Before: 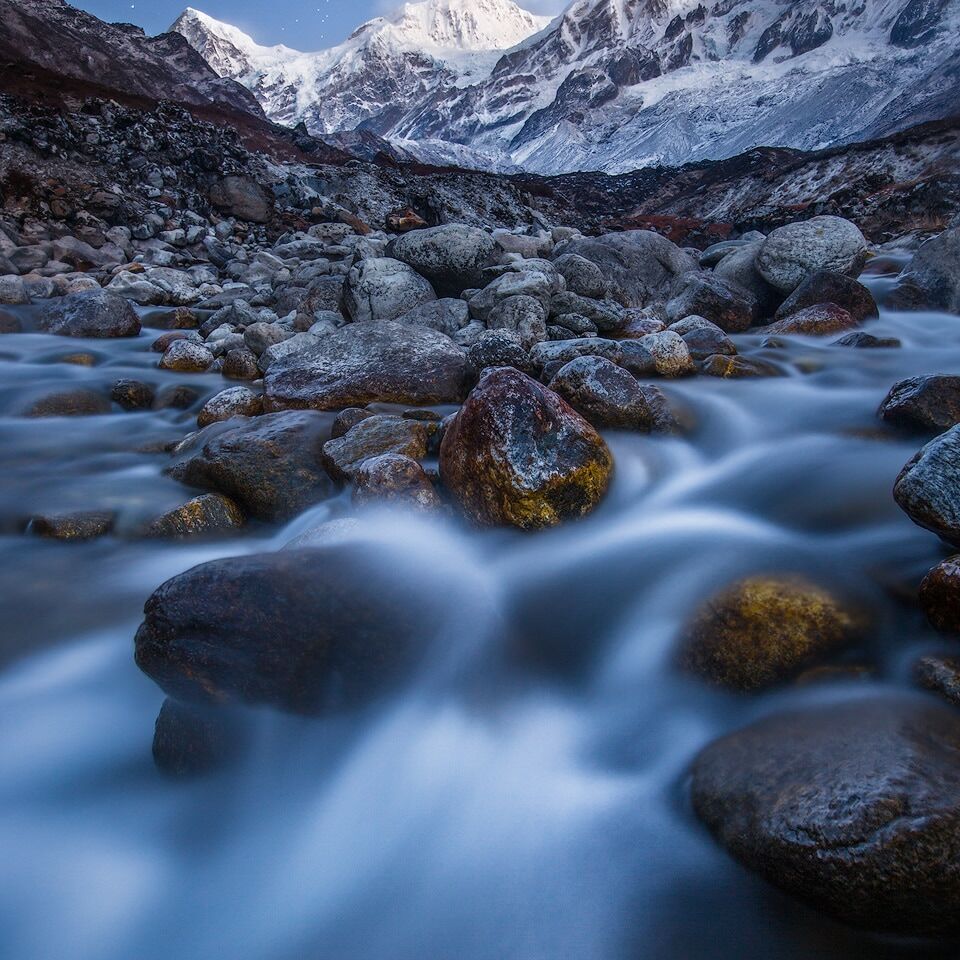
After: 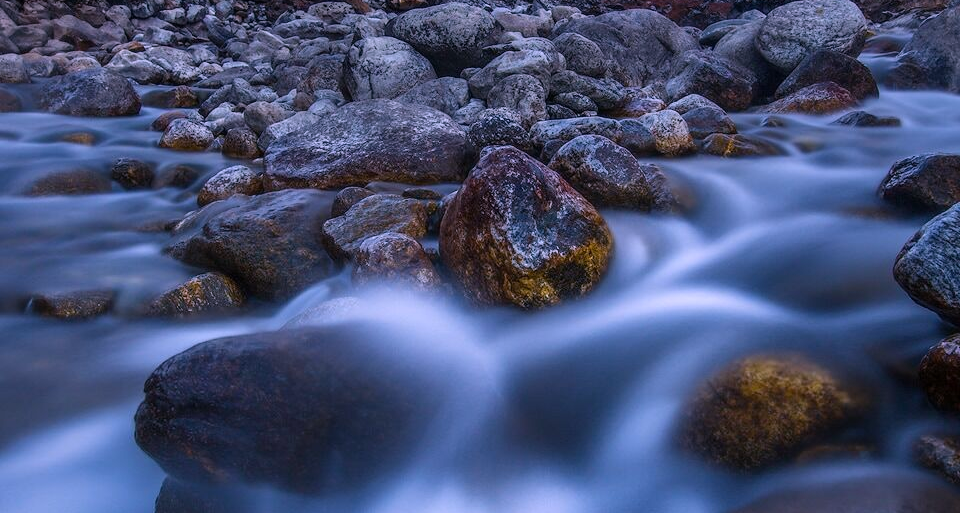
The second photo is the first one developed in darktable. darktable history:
white balance: red 1.066, blue 1.119
crop and rotate: top 23.043%, bottom 23.437%
